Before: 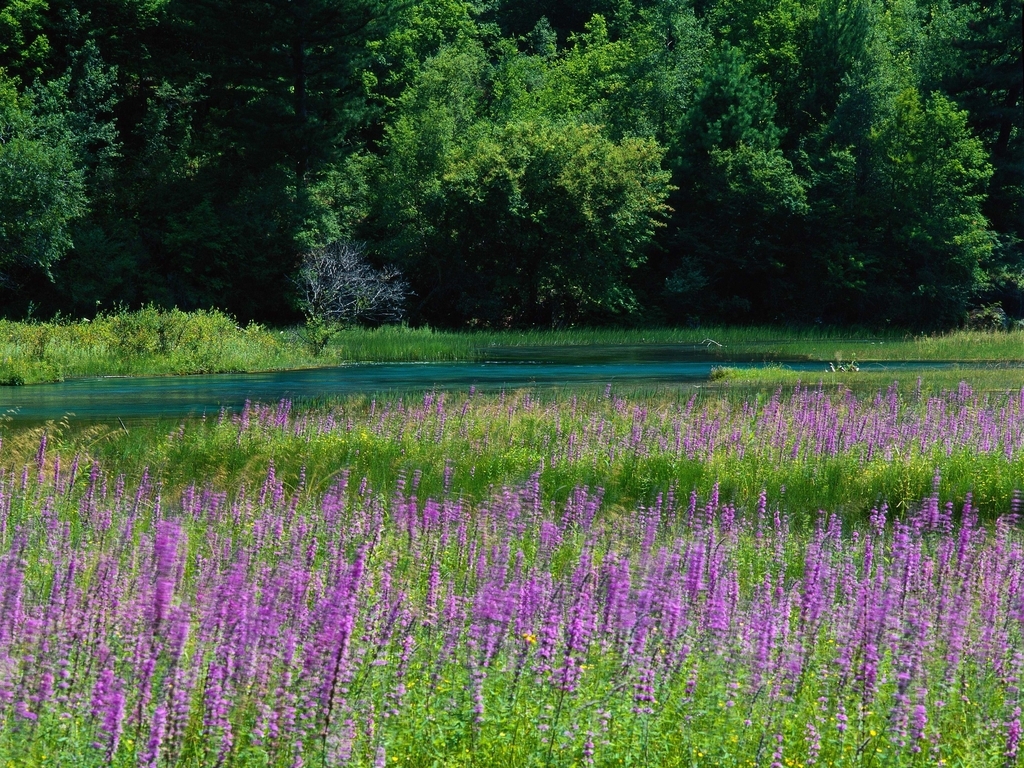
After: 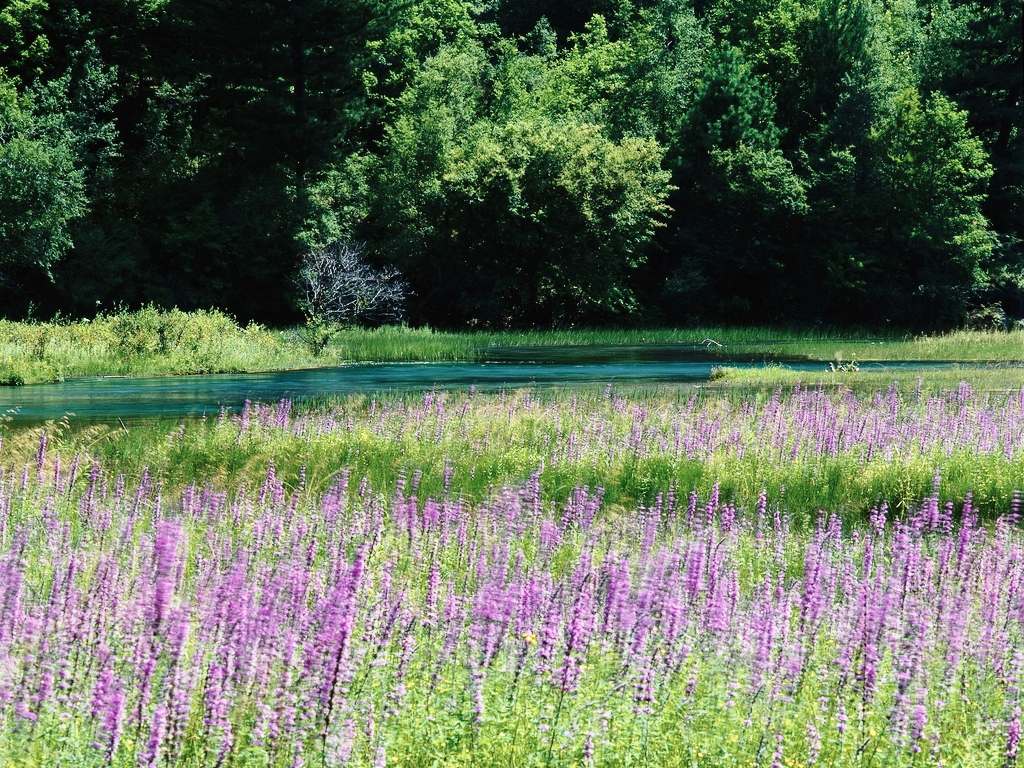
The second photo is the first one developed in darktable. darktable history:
base curve: curves: ch0 [(0, 0) (0.028, 0.03) (0.121, 0.232) (0.46, 0.748) (0.859, 0.968) (1, 1)], preserve colors none
contrast brightness saturation: contrast 0.101, saturation -0.294
